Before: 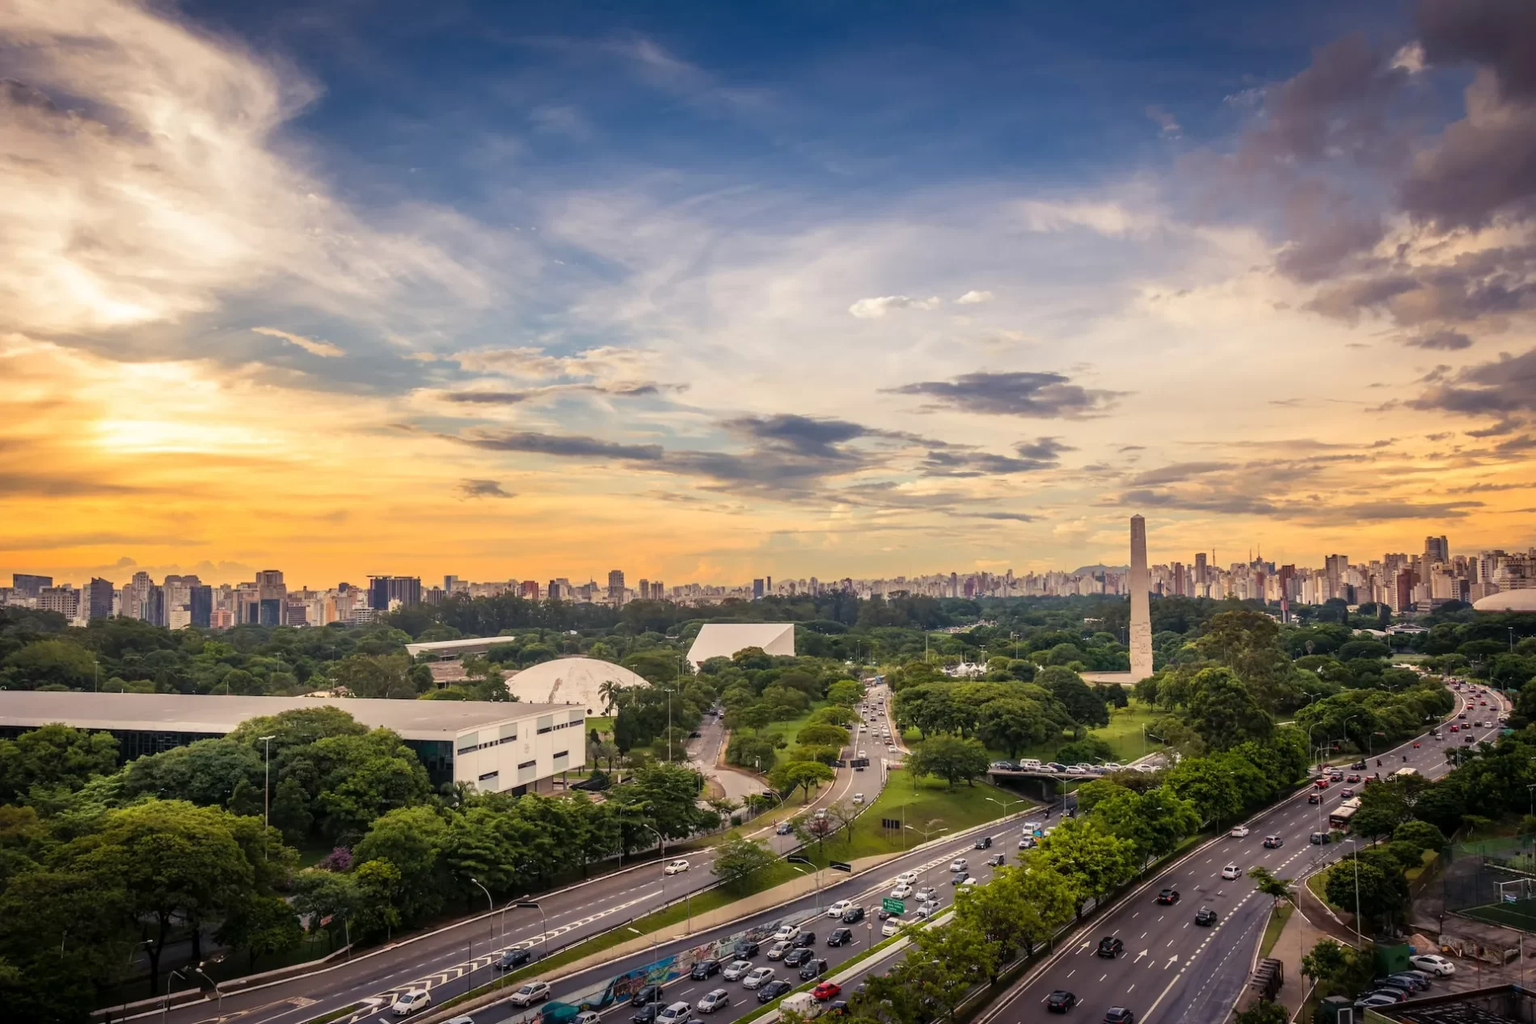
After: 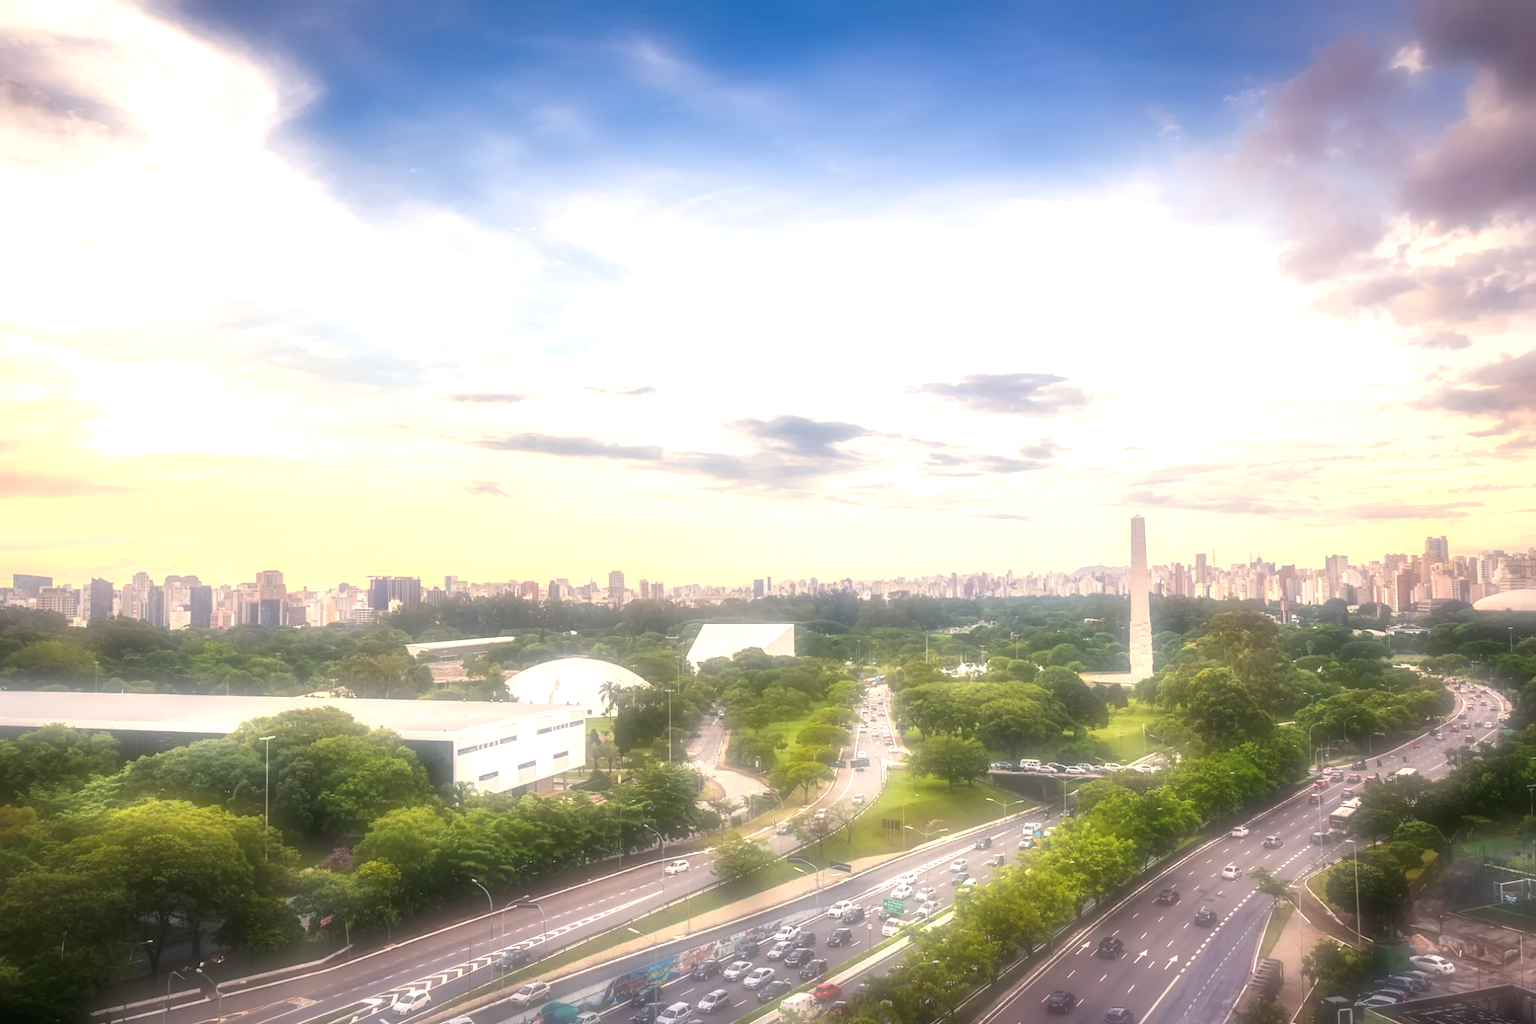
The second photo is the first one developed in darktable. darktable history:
soften: on, module defaults
exposure: black level correction 0, exposure 1.45 EV, compensate exposure bias true, compensate highlight preservation false
